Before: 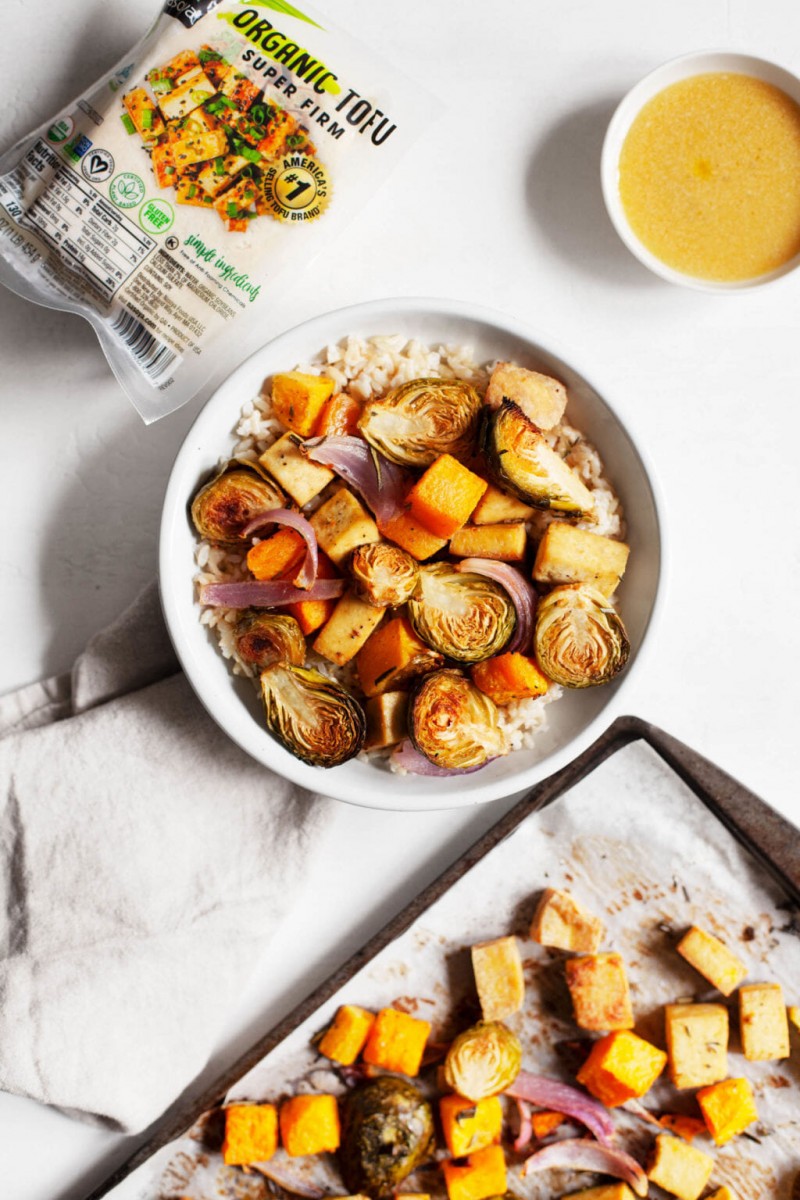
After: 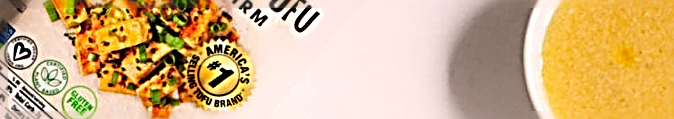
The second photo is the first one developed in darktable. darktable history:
color correction: highlights a* 7.34, highlights b* 4.37
sharpen: radius 3.158, amount 1.731
crop and rotate: left 9.644%, top 9.491%, right 6.021%, bottom 80.509%
contrast equalizer: y [[0.5, 0.5, 0.472, 0.5, 0.5, 0.5], [0.5 ×6], [0.5 ×6], [0 ×6], [0 ×6]]
